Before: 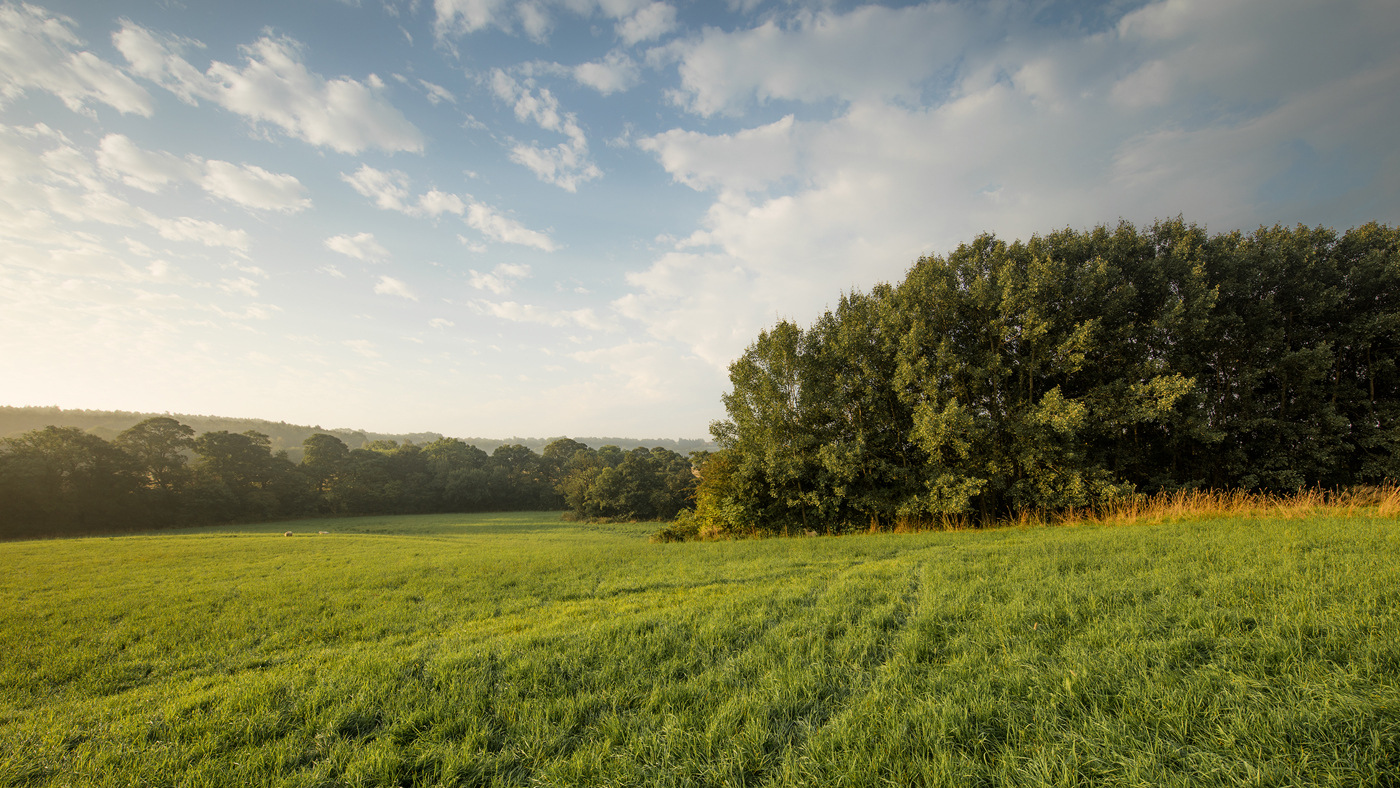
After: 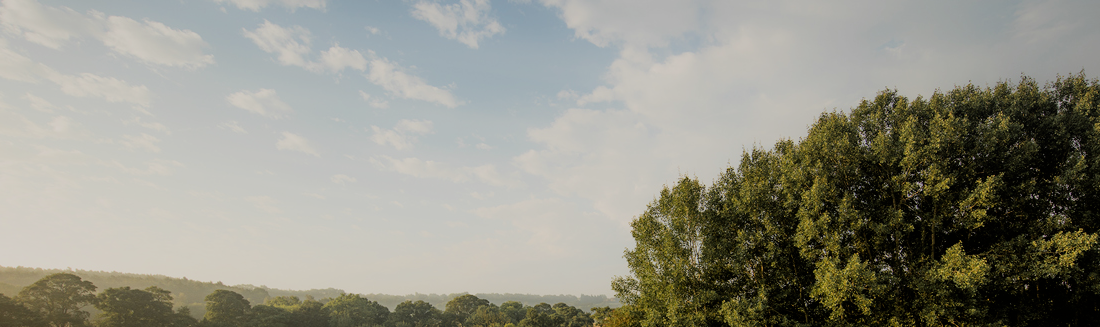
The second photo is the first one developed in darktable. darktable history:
crop: left 7.036%, top 18.398%, right 14.379%, bottom 40.043%
filmic rgb: black relative exposure -7.65 EV, white relative exposure 4.56 EV, hardness 3.61
